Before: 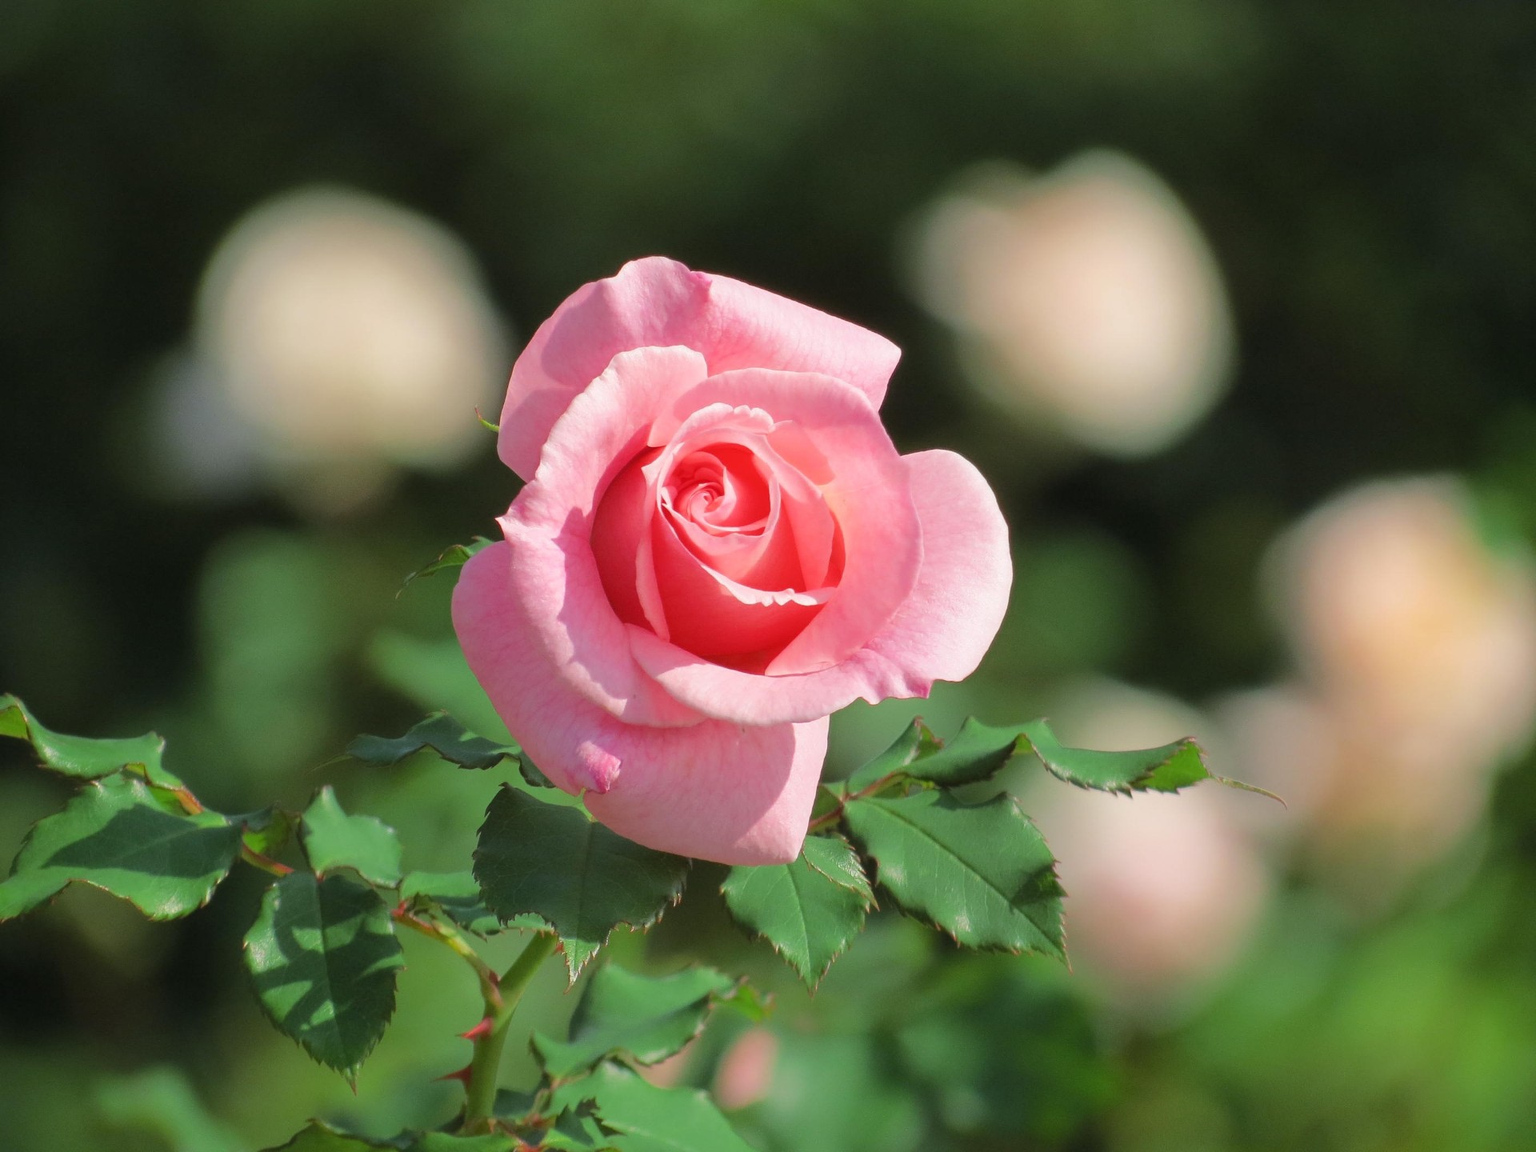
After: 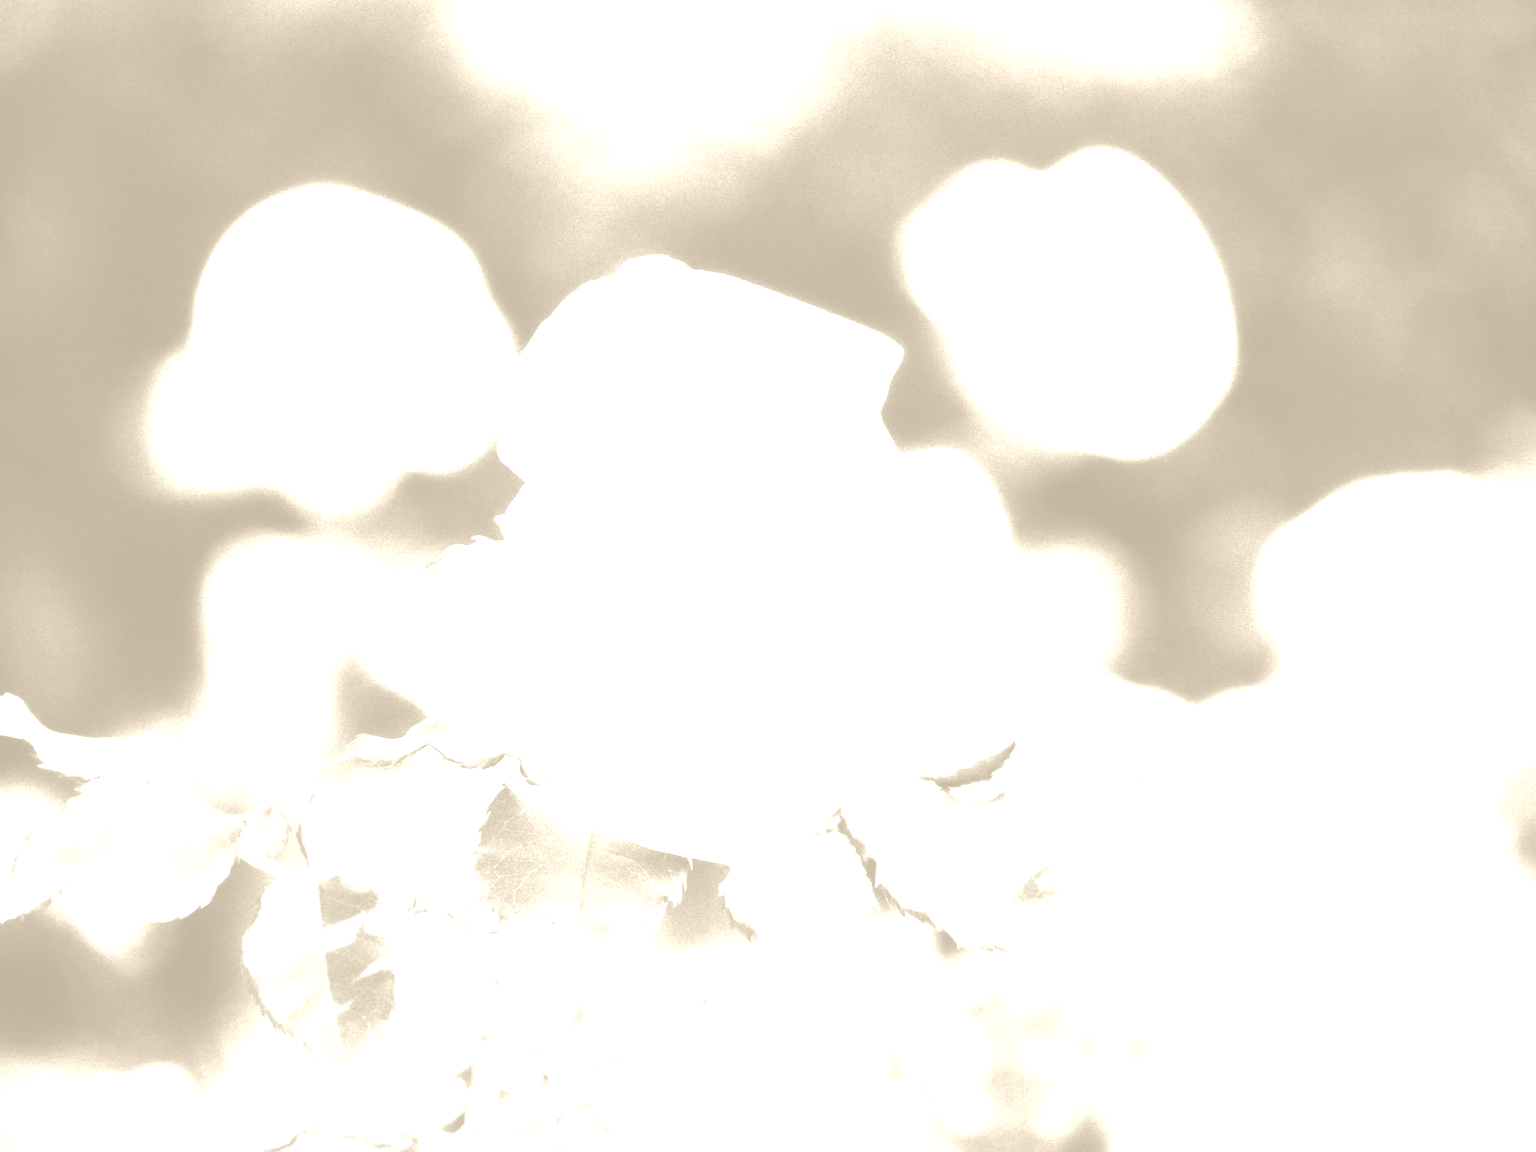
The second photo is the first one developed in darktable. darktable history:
contrast brightness saturation: contrast 0.83, brightness 0.59, saturation 0.59
base curve: curves: ch0 [(0, 0) (0.028, 0.03) (0.121, 0.232) (0.46, 0.748) (0.859, 0.968) (1, 1)], preserve colors none
exposure: black level correction 0, exposure 1 EV, compensate exposure bias true, compensate highlight preservation false
colorize: hue 36°, saturation 71%, lightness 80.79%
